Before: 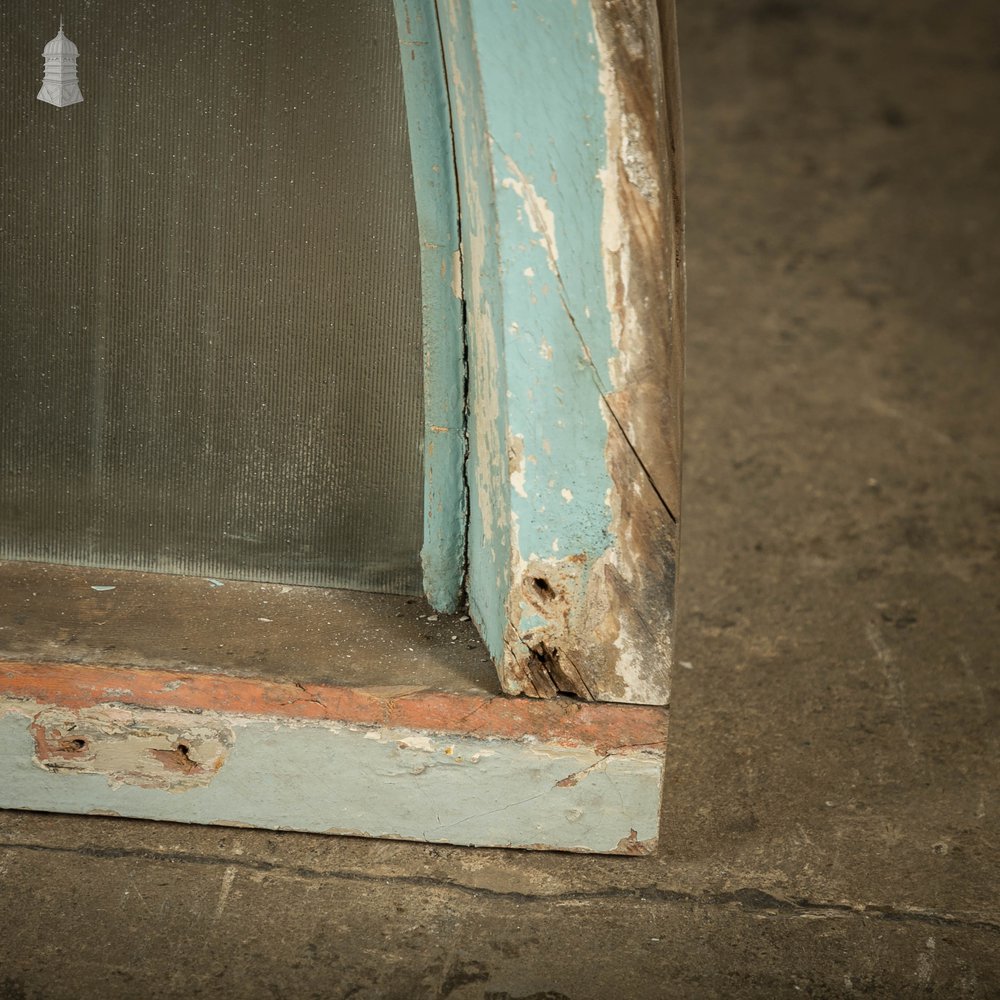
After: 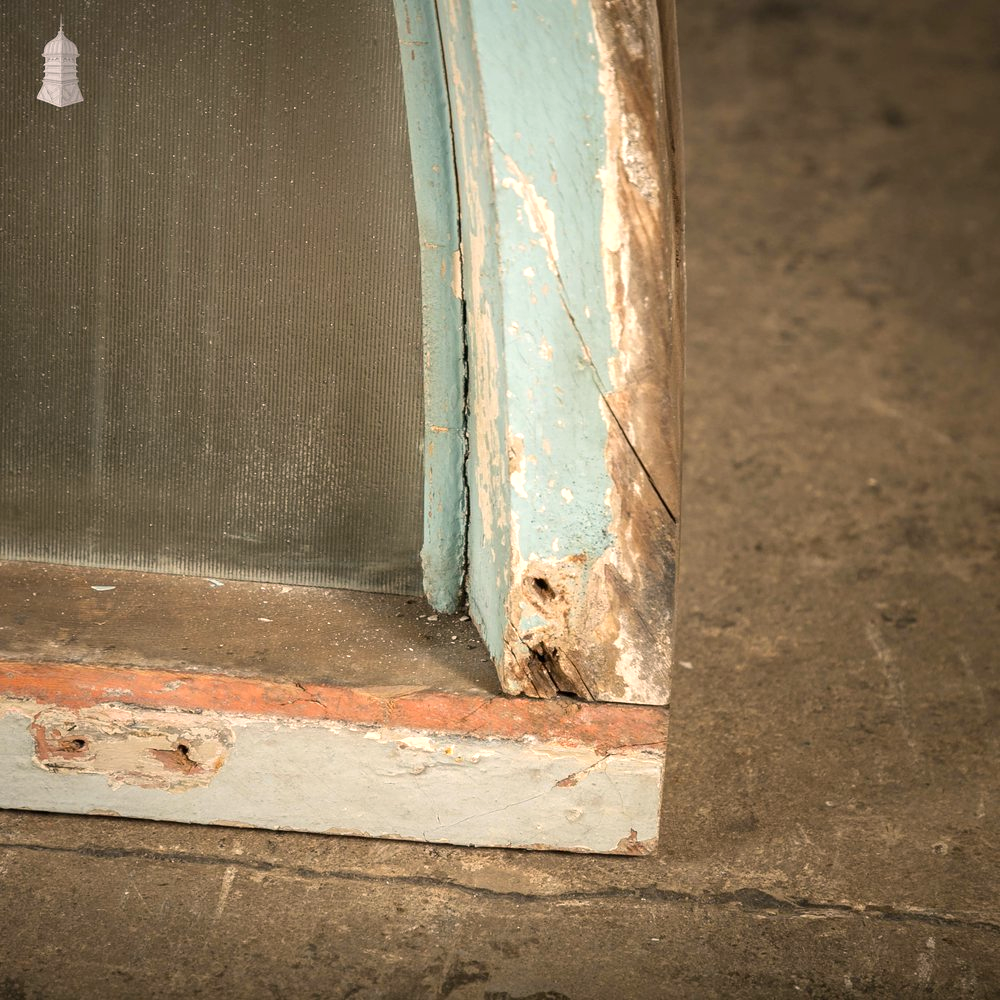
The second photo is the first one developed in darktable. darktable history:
color correction: highlights a* 7.55, highlights b* 4.03
exposure: exposure 0.558 EV, compensate highlight preservation false
